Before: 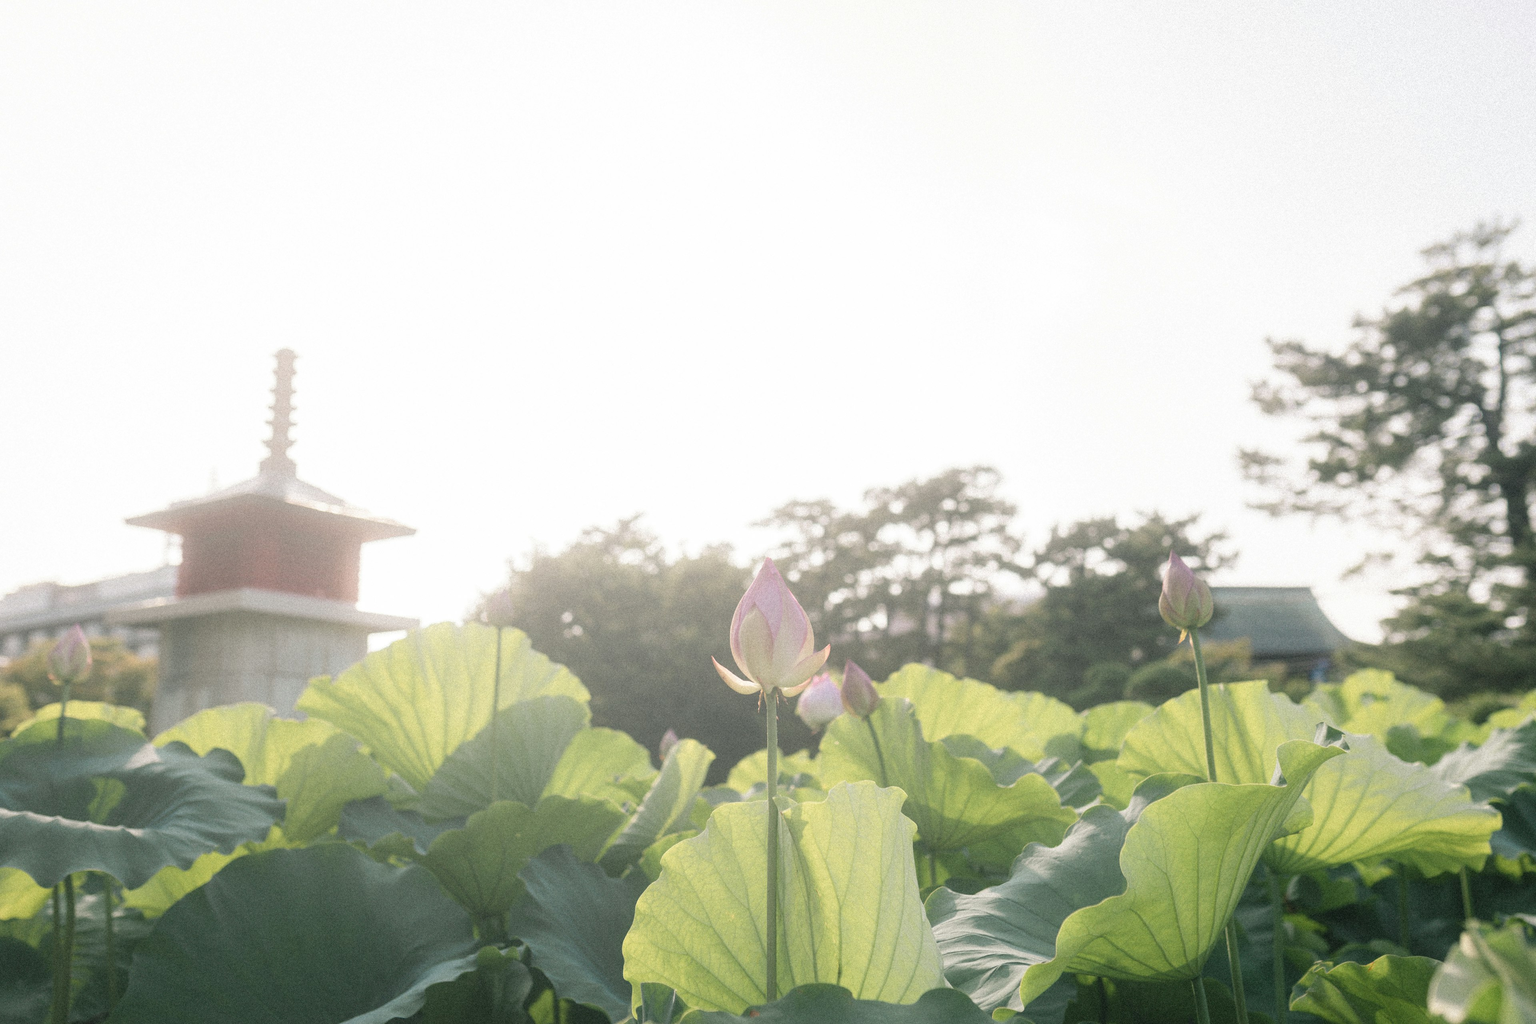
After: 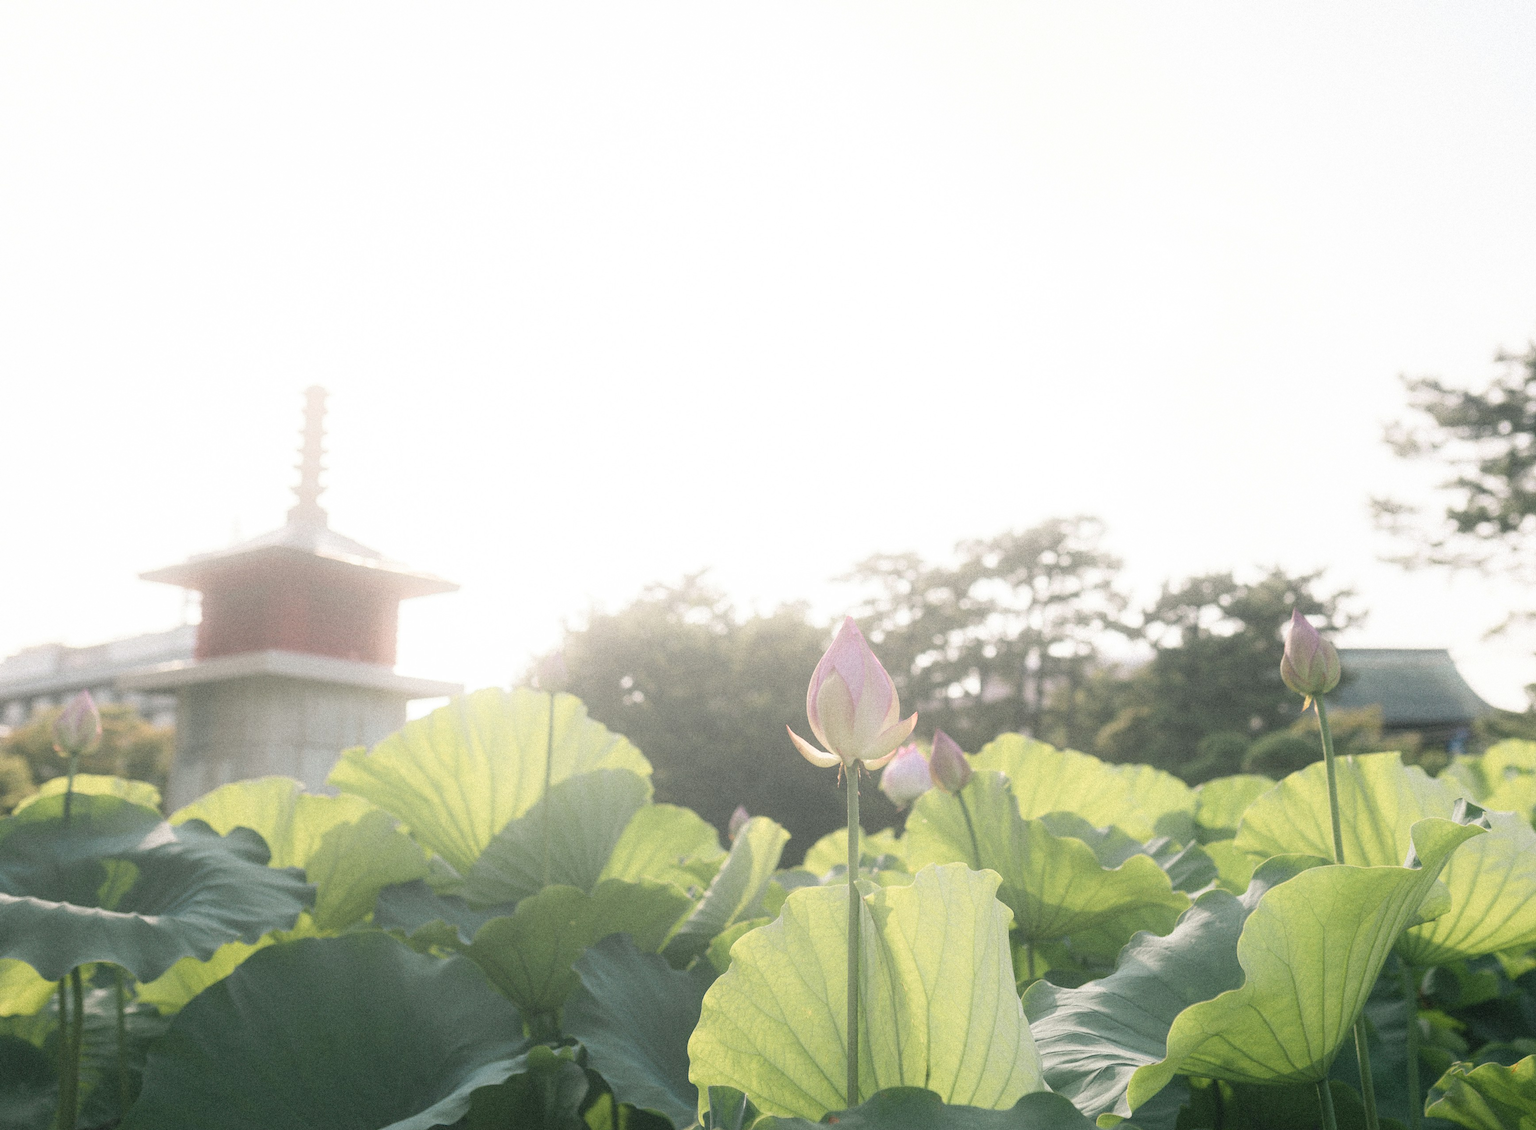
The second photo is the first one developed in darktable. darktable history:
shadows and highlights: shadows -1.35, highlights 39.89
crop: right 9.475%, bottom 0.047%
